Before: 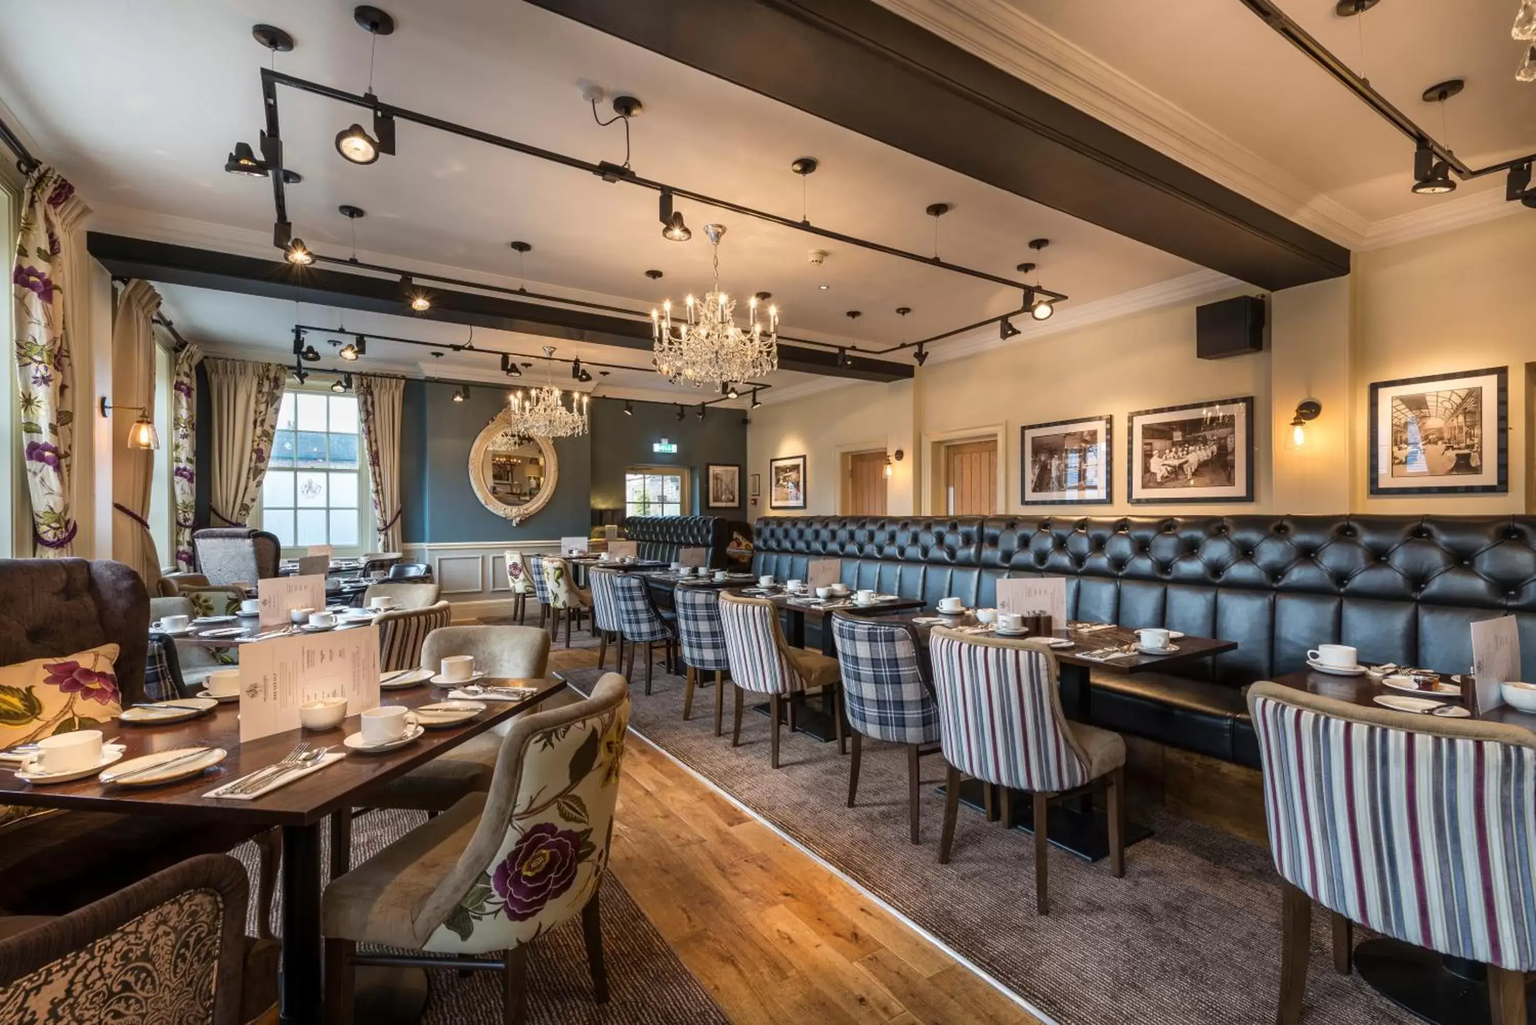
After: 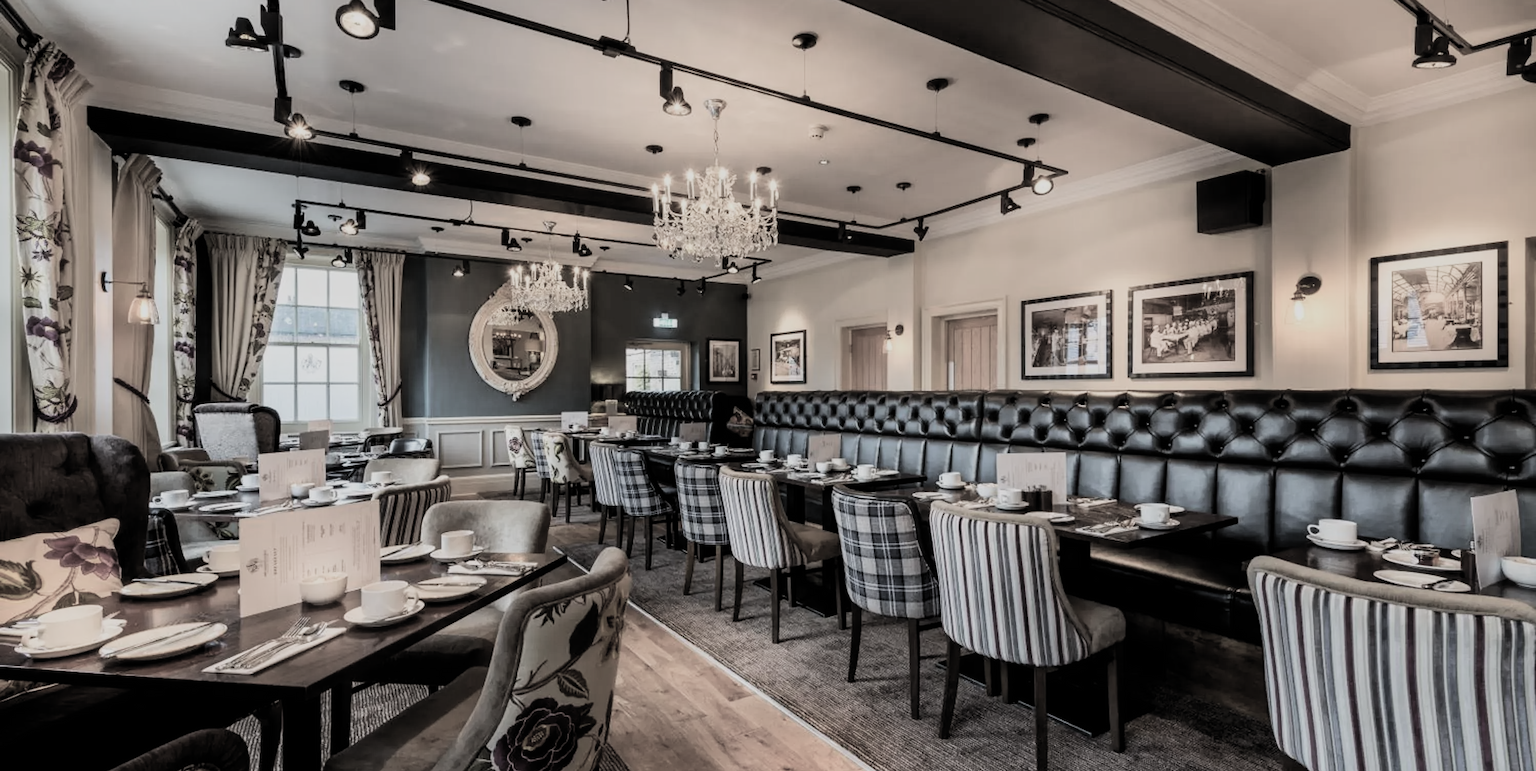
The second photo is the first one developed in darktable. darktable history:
crop and rotate: top 12.241%, bottom 12.437%
exposure: black level correction 0.001, compensate exposure bias true, compensate highlight preservation false
filmic rgb: black relative exposure -5.09 EV, white relative exposure 3.99 EV, hardness 2.9, contrast 1.301, highlights saturation mix -31.01%, color science v5 (2021), iterations of high-quality reconstruction 0, contrast in shadows safe, contrast in highlights safe
